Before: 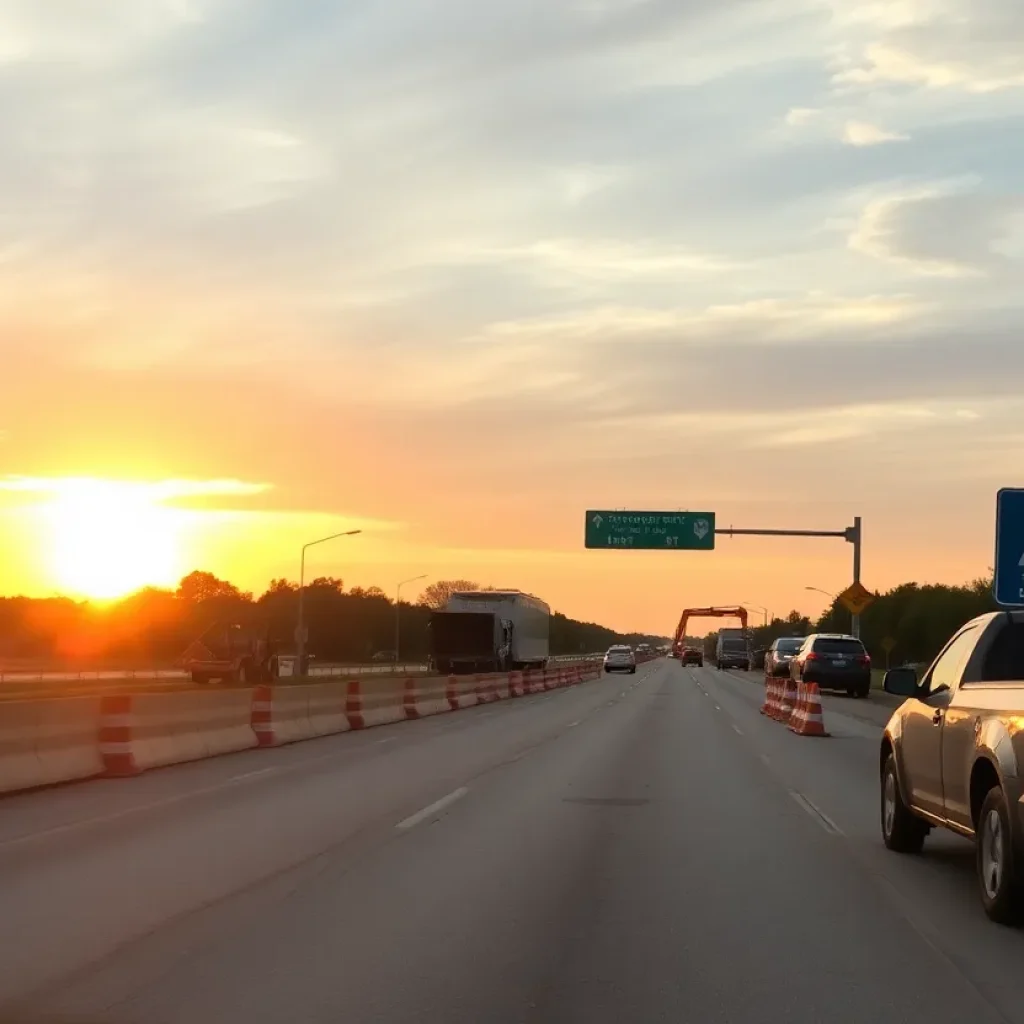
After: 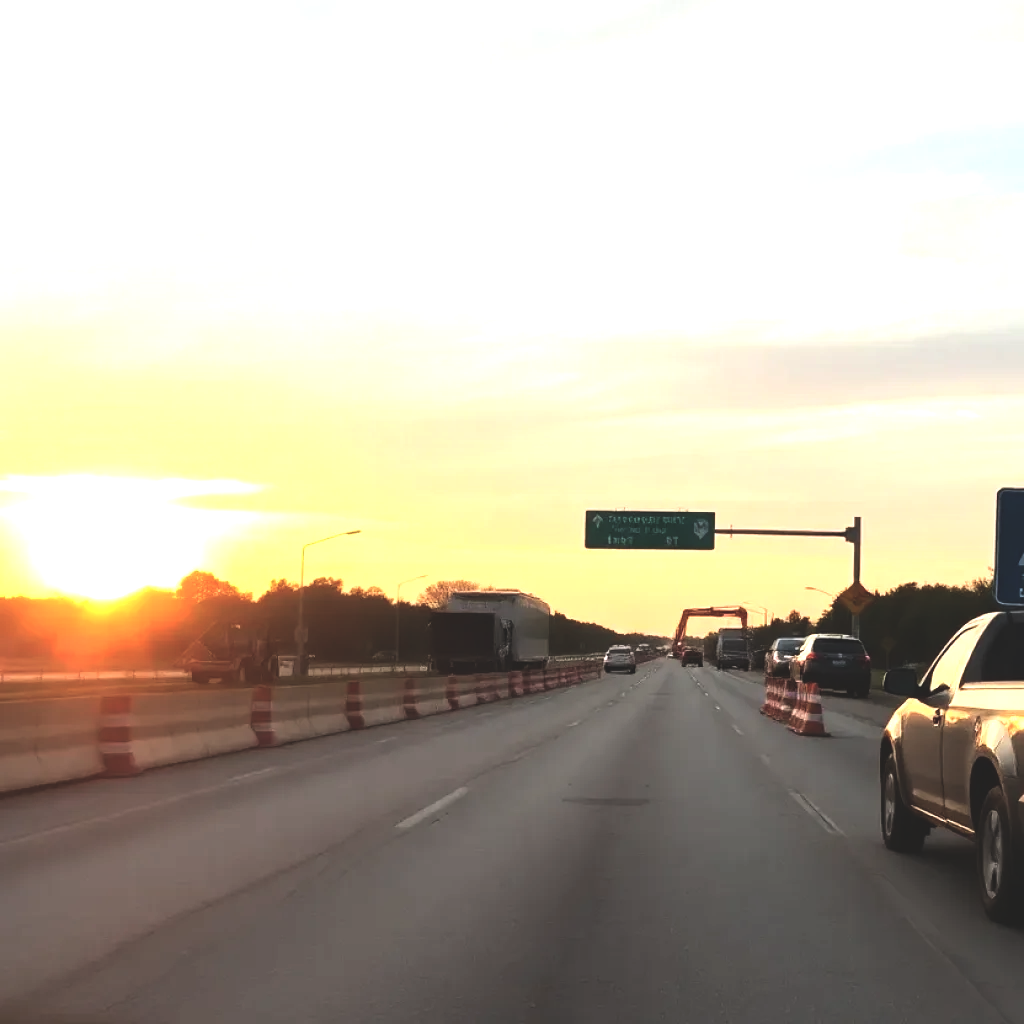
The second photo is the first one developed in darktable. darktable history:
exposure: black level correction -0.028, compensate highlight preservation false
tone equalizer: -8 EV -1.08 EV, -7 EV -1.01 EV, -6 EV -0.867 EV, -5 EV -0.578 EV, -3 EV 0.578 EV, -2 EV 0.867 EV, -1 EV 1.01 EV, +0 EV 1.08 EV, edges refinement/feathering 500, mask exposure compensation -1.57 EV, preserve details no
